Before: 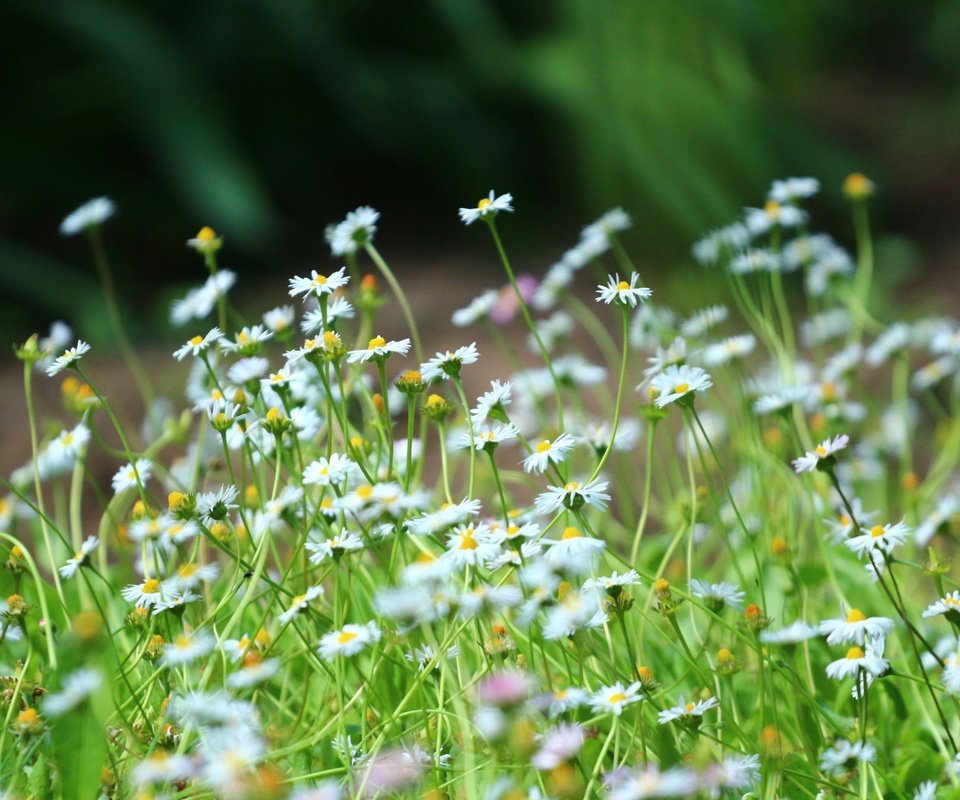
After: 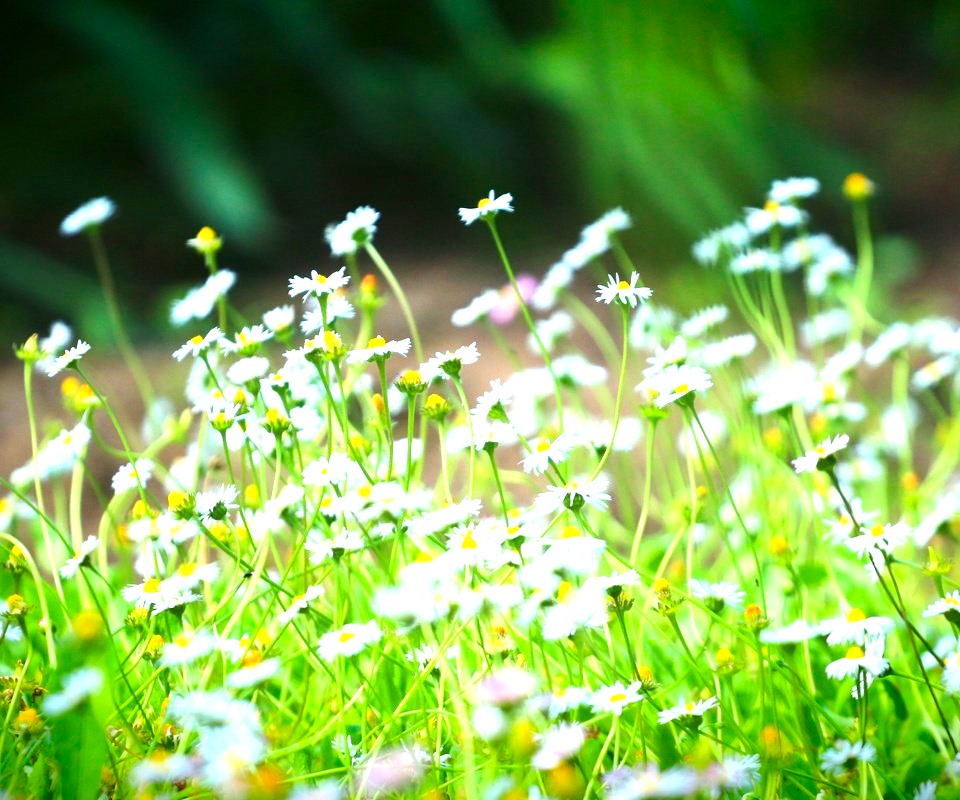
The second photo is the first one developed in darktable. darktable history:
vignetting: fall-off start 98.29%, fall-off radius 100%, brightness -1, saturation 0.5, width/height ratio 1.428
contrast brightness saturation: contrast 0.08, saturation 0.2
exposure: black level correction 0, exposure 1.379 EV, compensate exposure bias true, compensate highlight preservation false
